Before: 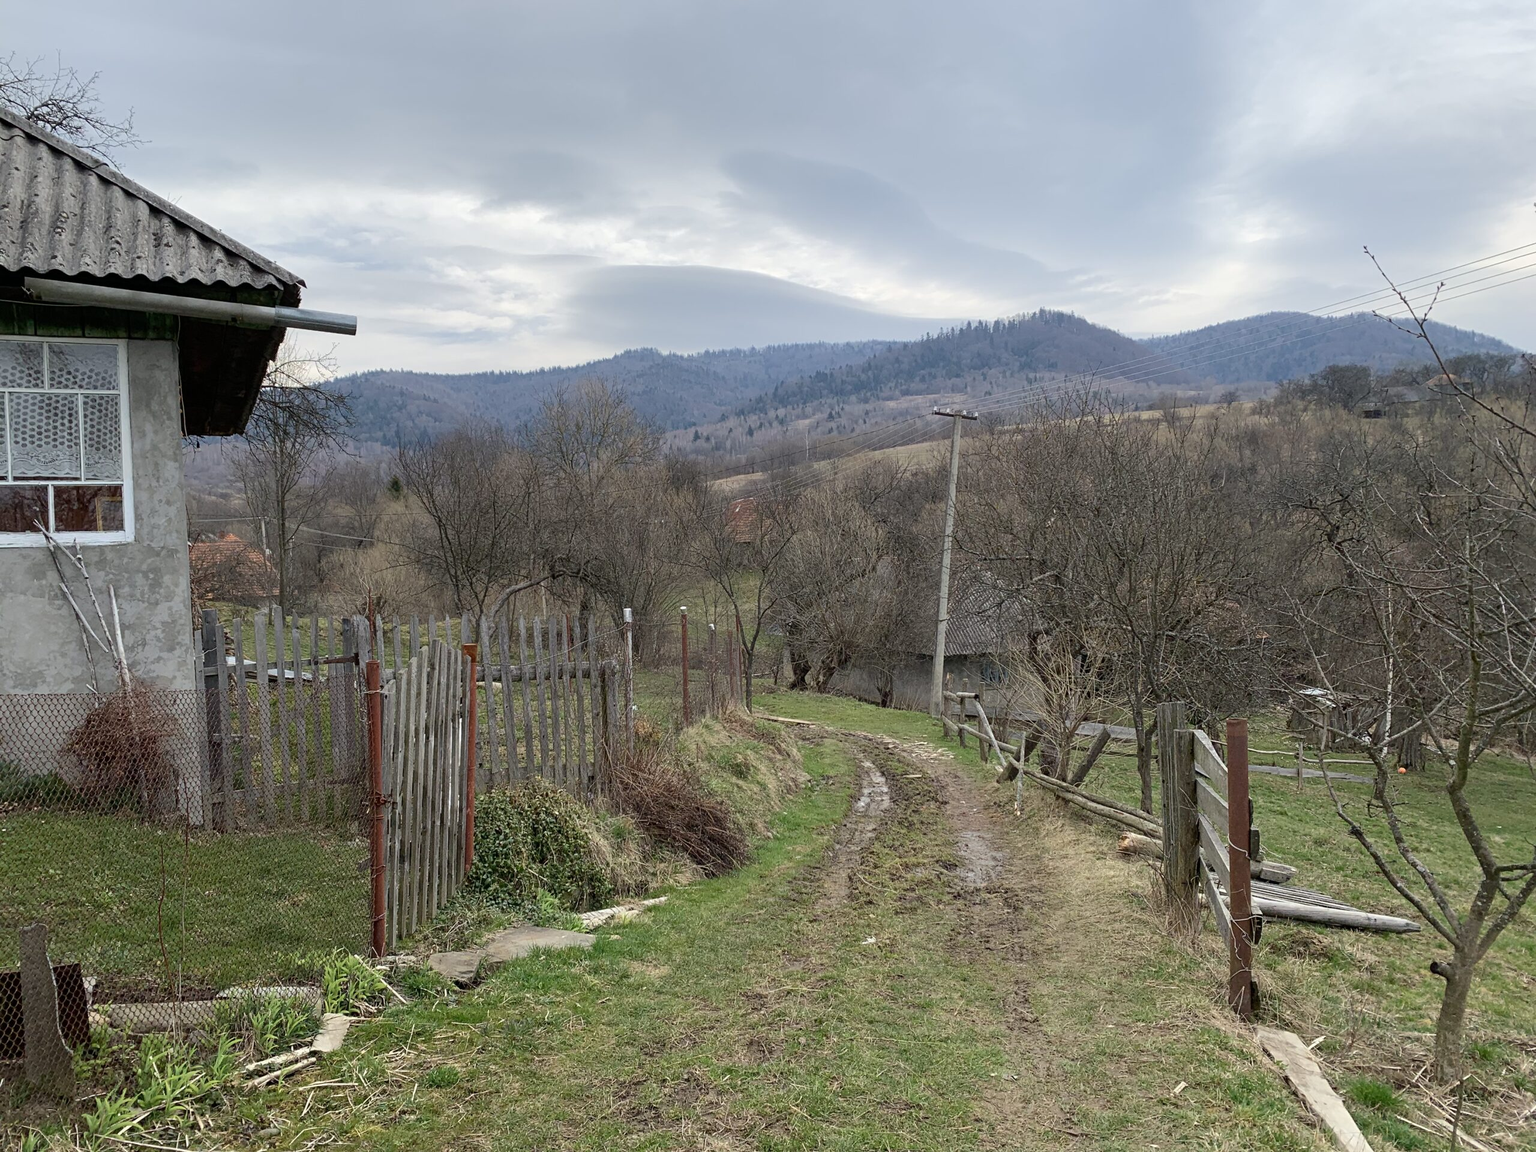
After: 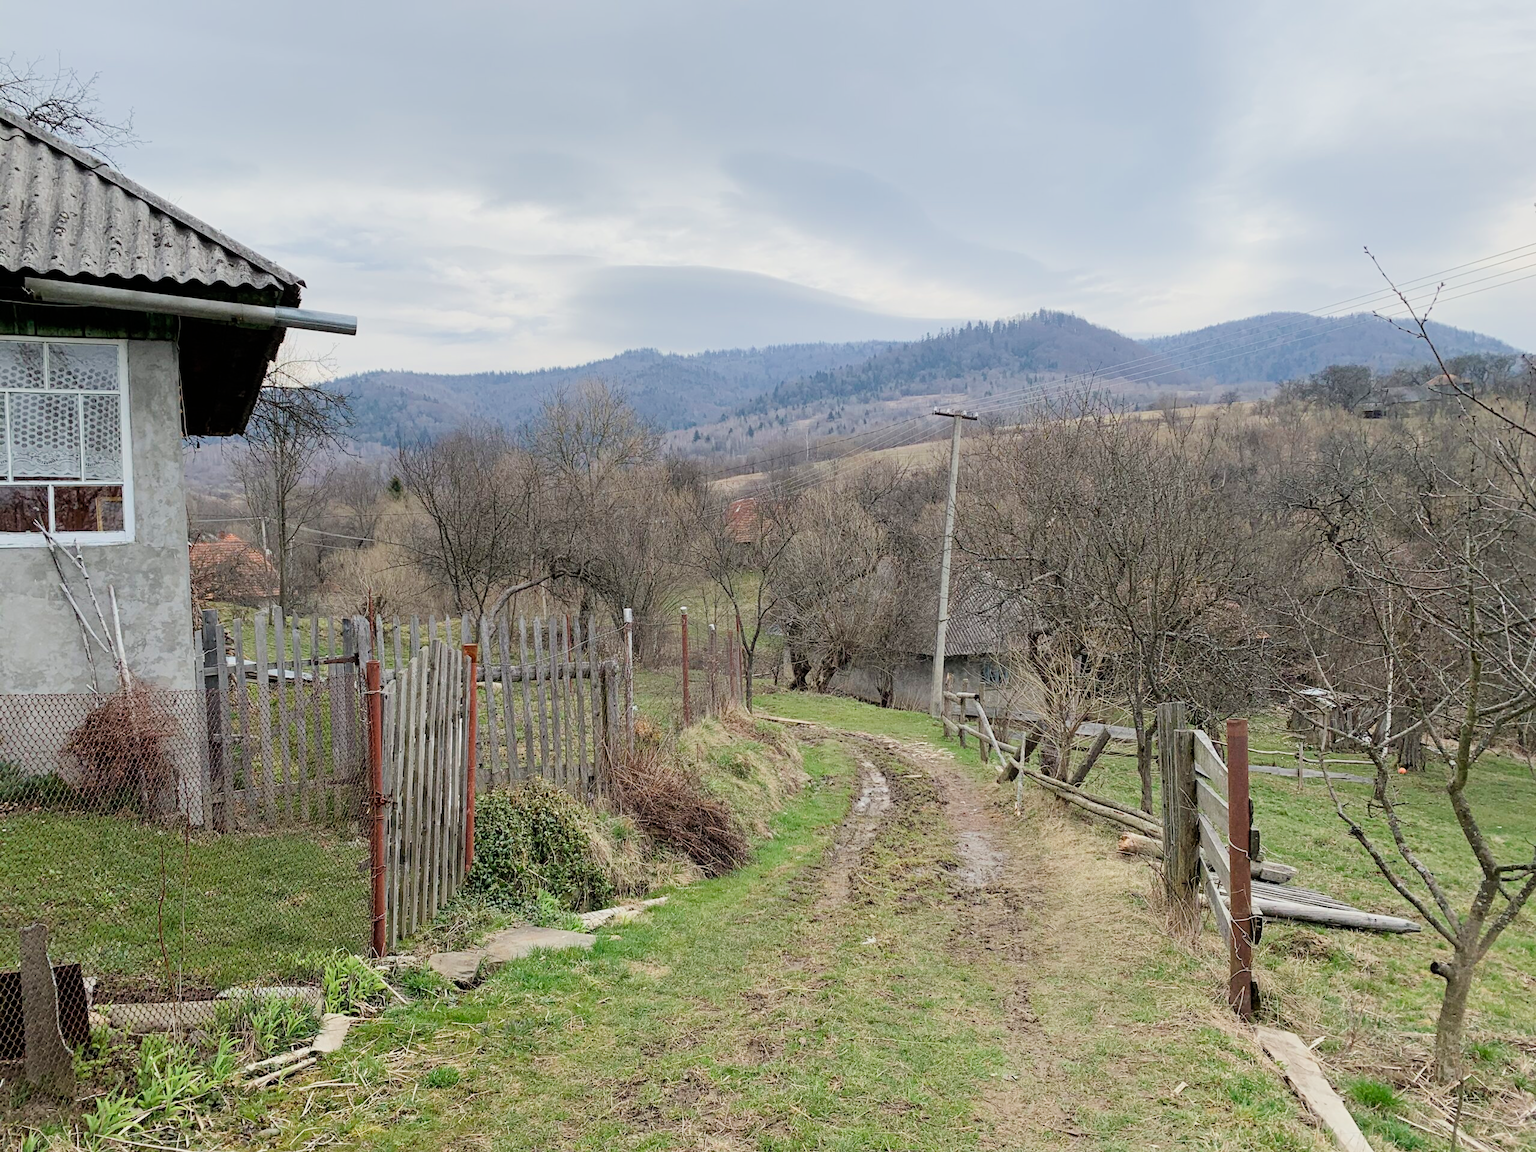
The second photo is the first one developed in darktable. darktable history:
filmic rgb: black relative exposure -7.65 EV, white relative exposure 4.56 EV, hardness 3.61
exposure: black level correction 0, exposure 0.7 EV, compensate exposure bias true, compensate highlight preservation false
